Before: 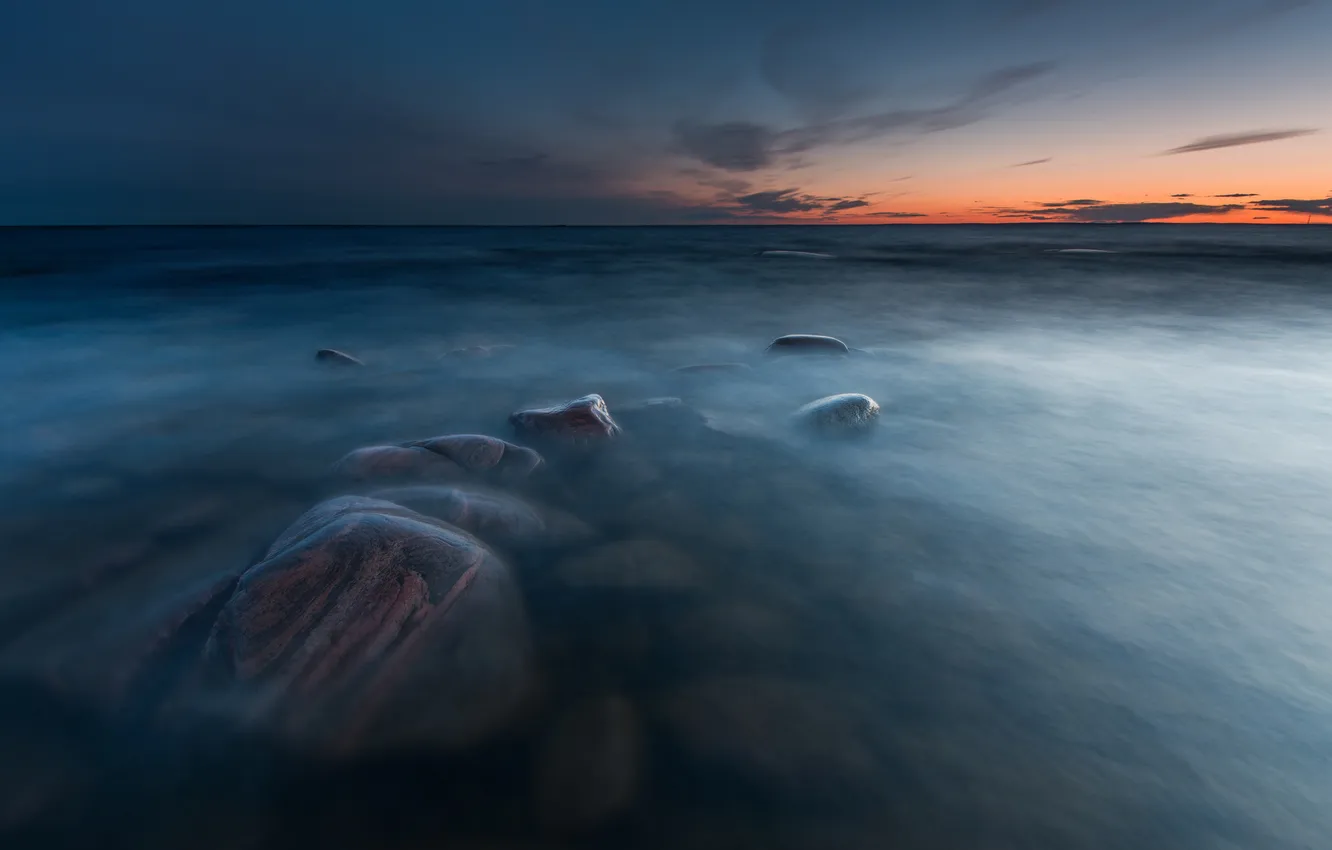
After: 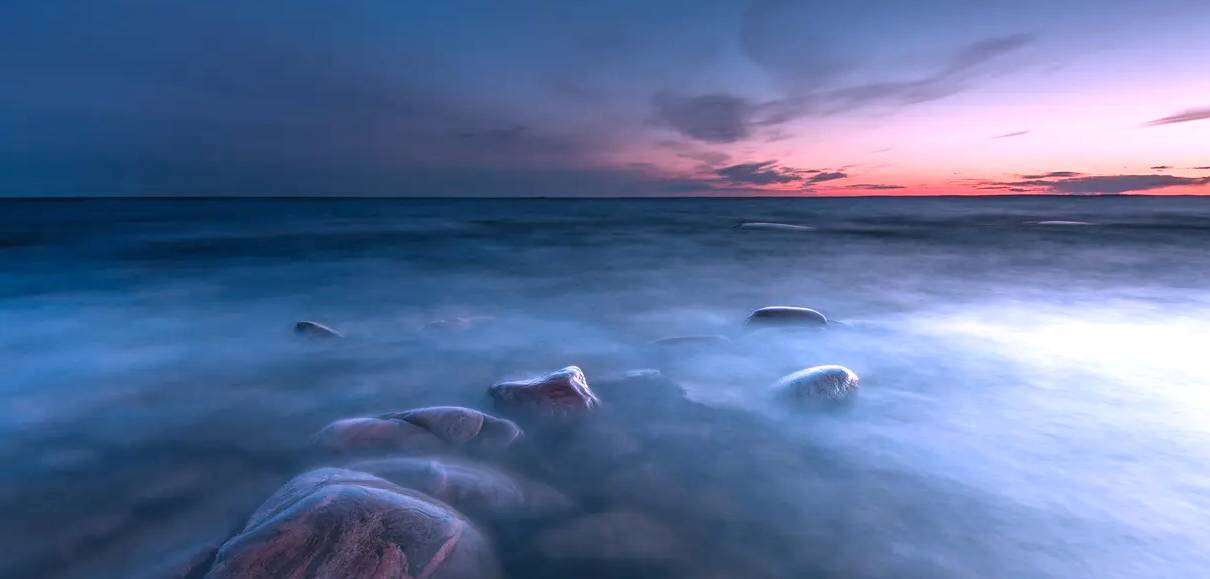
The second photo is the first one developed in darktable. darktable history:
exposure: black level correction 0, exposure 1 EV, compensate highlight preservation false
crop: left 1.584%, top 3.356%, right 7.567%, bottom 28.505%
color correction: highlights a* 15.07, highlights b* -24.58
